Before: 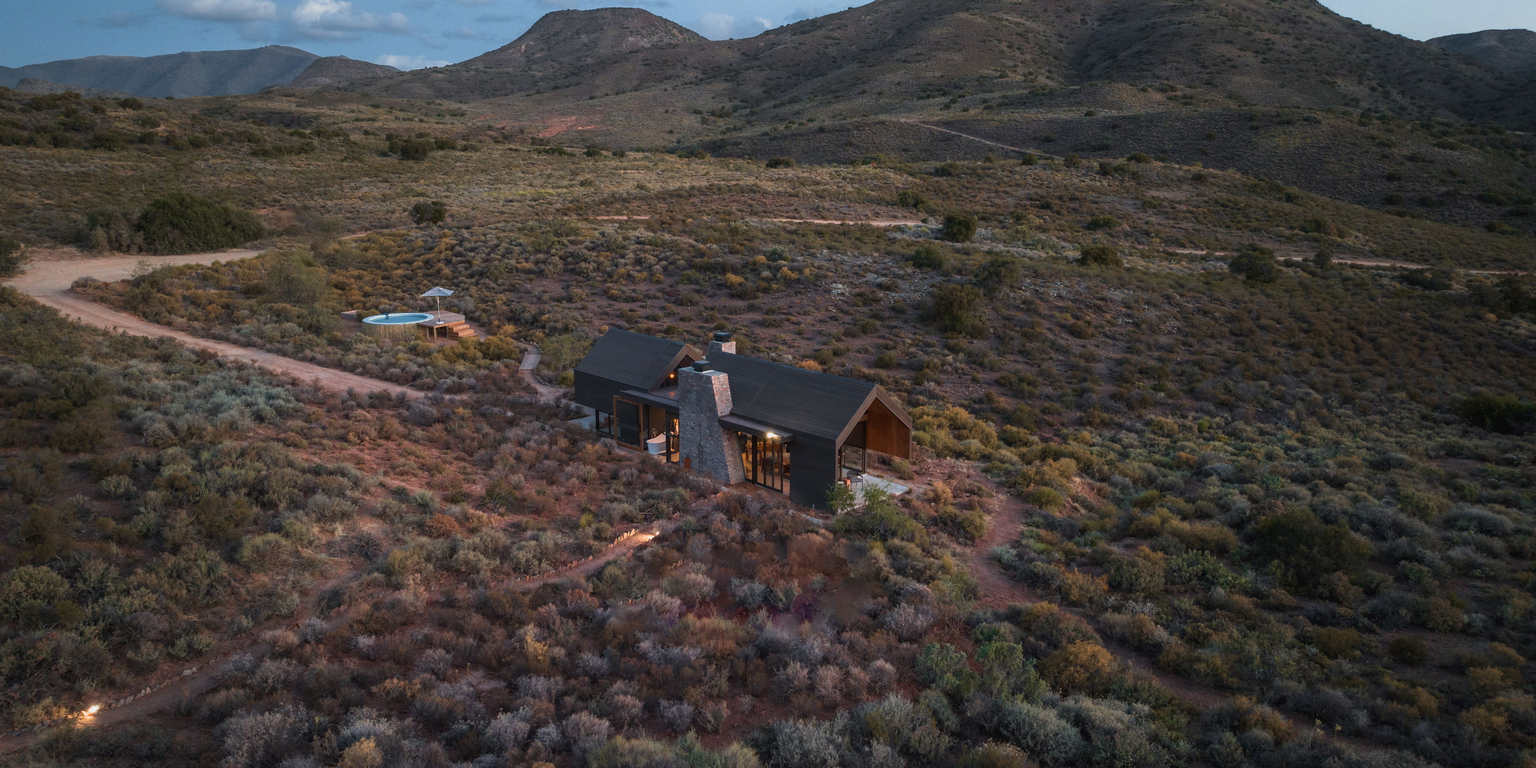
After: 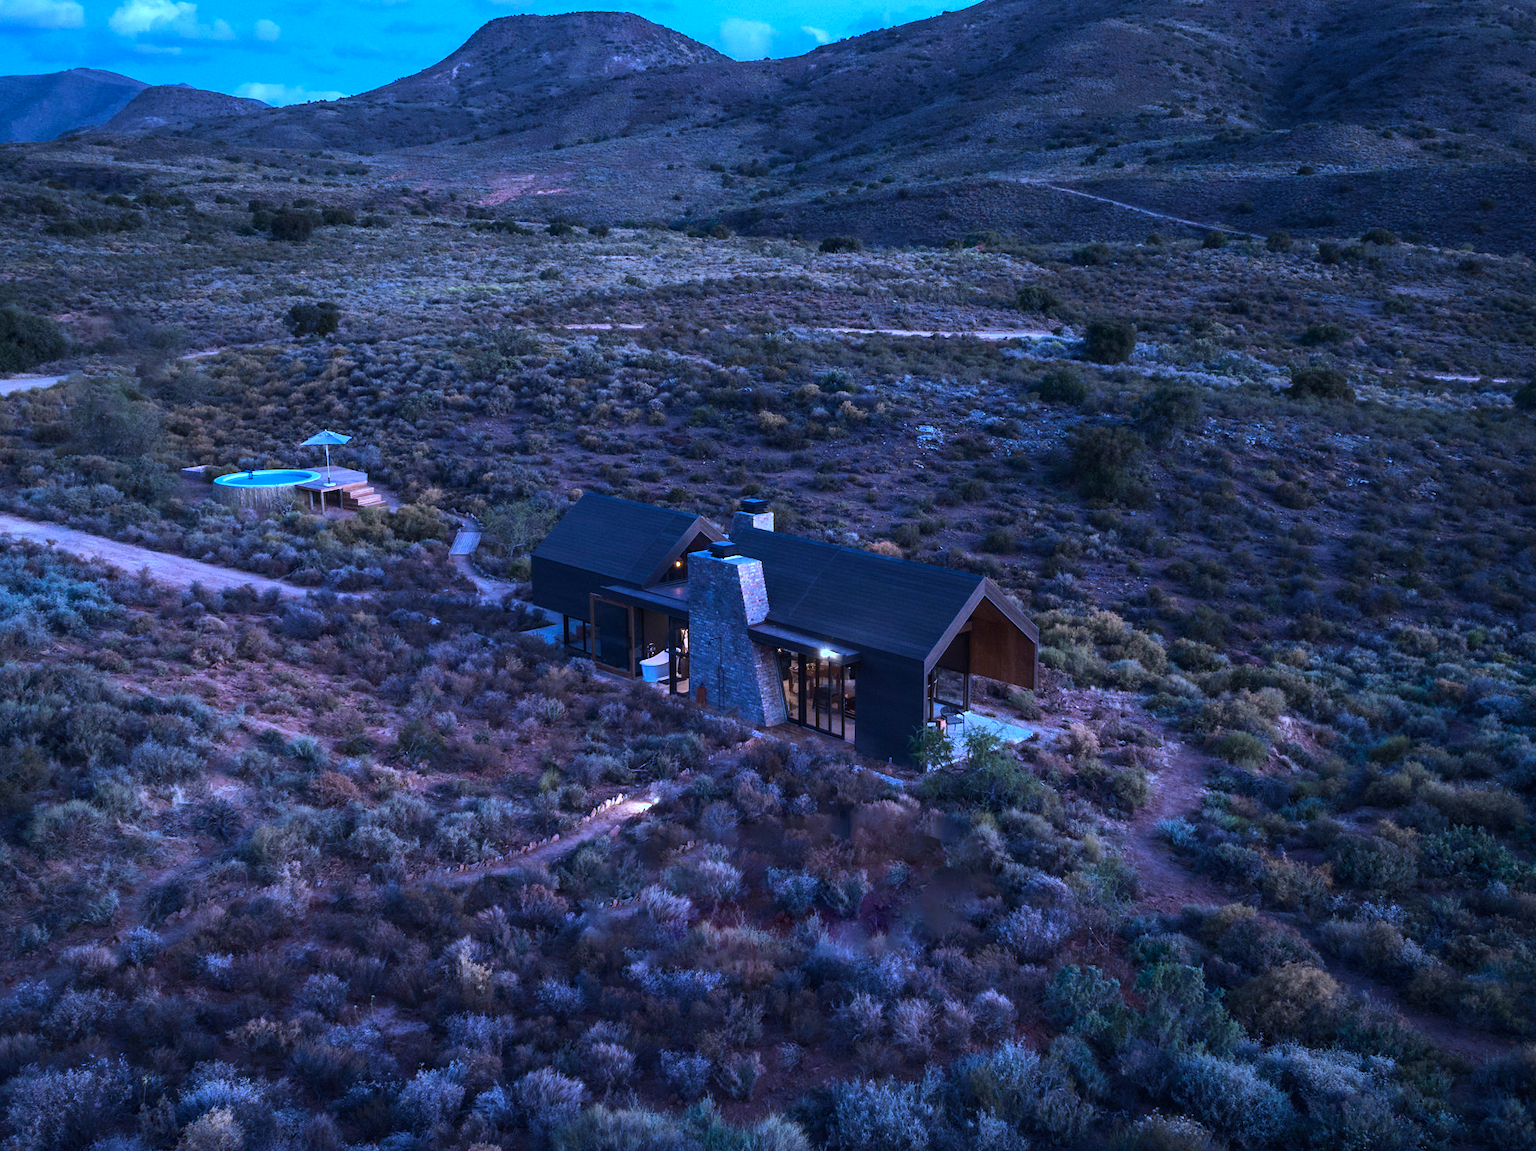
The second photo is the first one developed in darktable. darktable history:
crop and rotate: left 14.364%, right 18.969%
tone equalizer: -8 EV -0.742 EV, -7 EV -0.726 EV, -6 EV -0.636 EV, -5 EV -0.403 EV, -3 EV 0.403 EV, -2 EV 0.6 EV, -1 EV 0.678 EV, +0 EV 0.737 EV, edges refinement/feathering 500, mask exposure compensation -1.57 EV, preserve details no
color calibration: gray › normalize channels true, illuminant custom, x 0.459, y 0.428, temperature 2598.68 K, gamut compression 0.003
